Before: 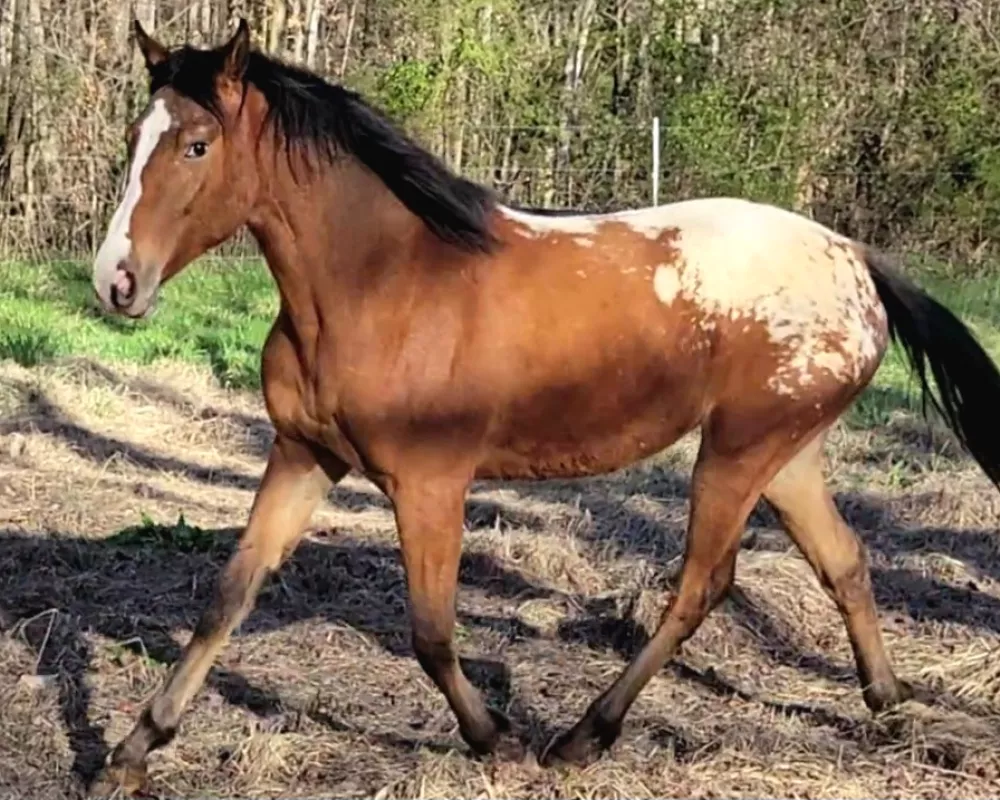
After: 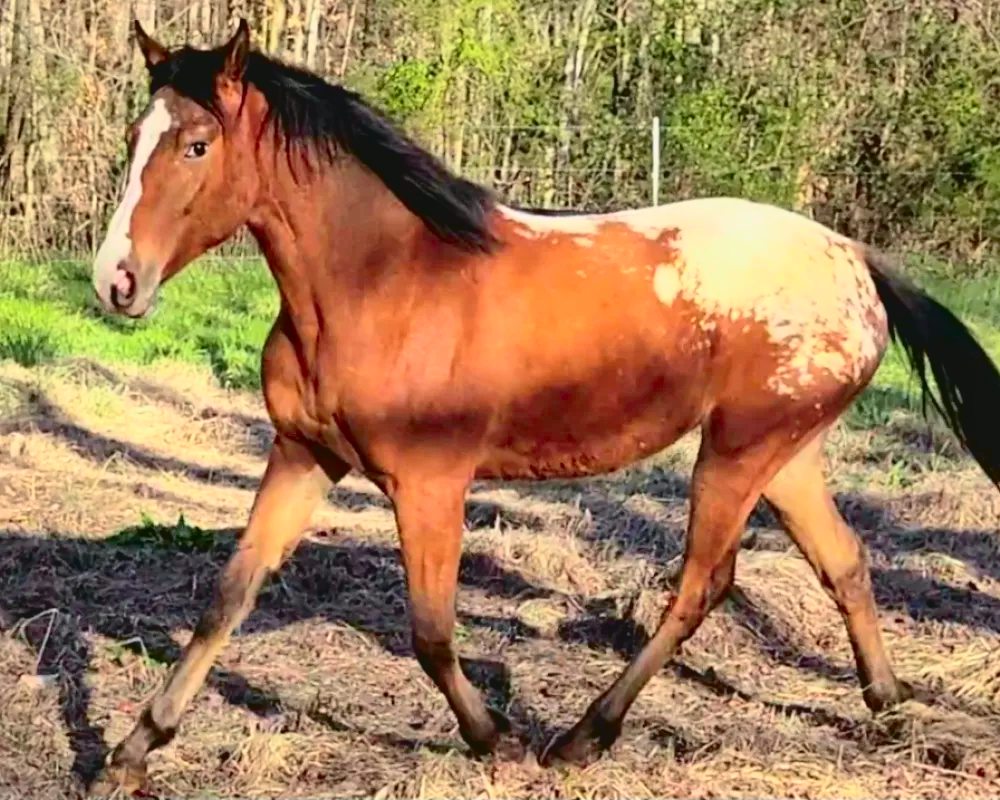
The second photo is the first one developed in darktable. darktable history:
shadows and highlights: on, module defaults
tone curve: curves: ch0 [(0.003, 0.032) (0.037, 0.037) (0.142, 0.117) (0.279, 0.311) (0.405, 0.49) (0.526, 0.651) (0.722, 0.857) (0.875, 0.946) (1, 0.98)]; ch1 [(0, 0) (0.305, 0.325) (0.453, 0.437) (0.482, 0.473) (0.501, 0.498) (0.515, 0.523) (0.559, 0.591) (0.6, 0.659) (0.656, 0.71) (1, 1)]; ch2 [(0, 0) (0.323, 0.277) (0.424, 0.396) (0.479, 0.484) (0.499, 0.502) (0.515, 0.537) (0.564, 0.595) (0.644, 0.703) (0.742, 0.803) (1, 1)], color space Lab, independent channels, preserve colors none
